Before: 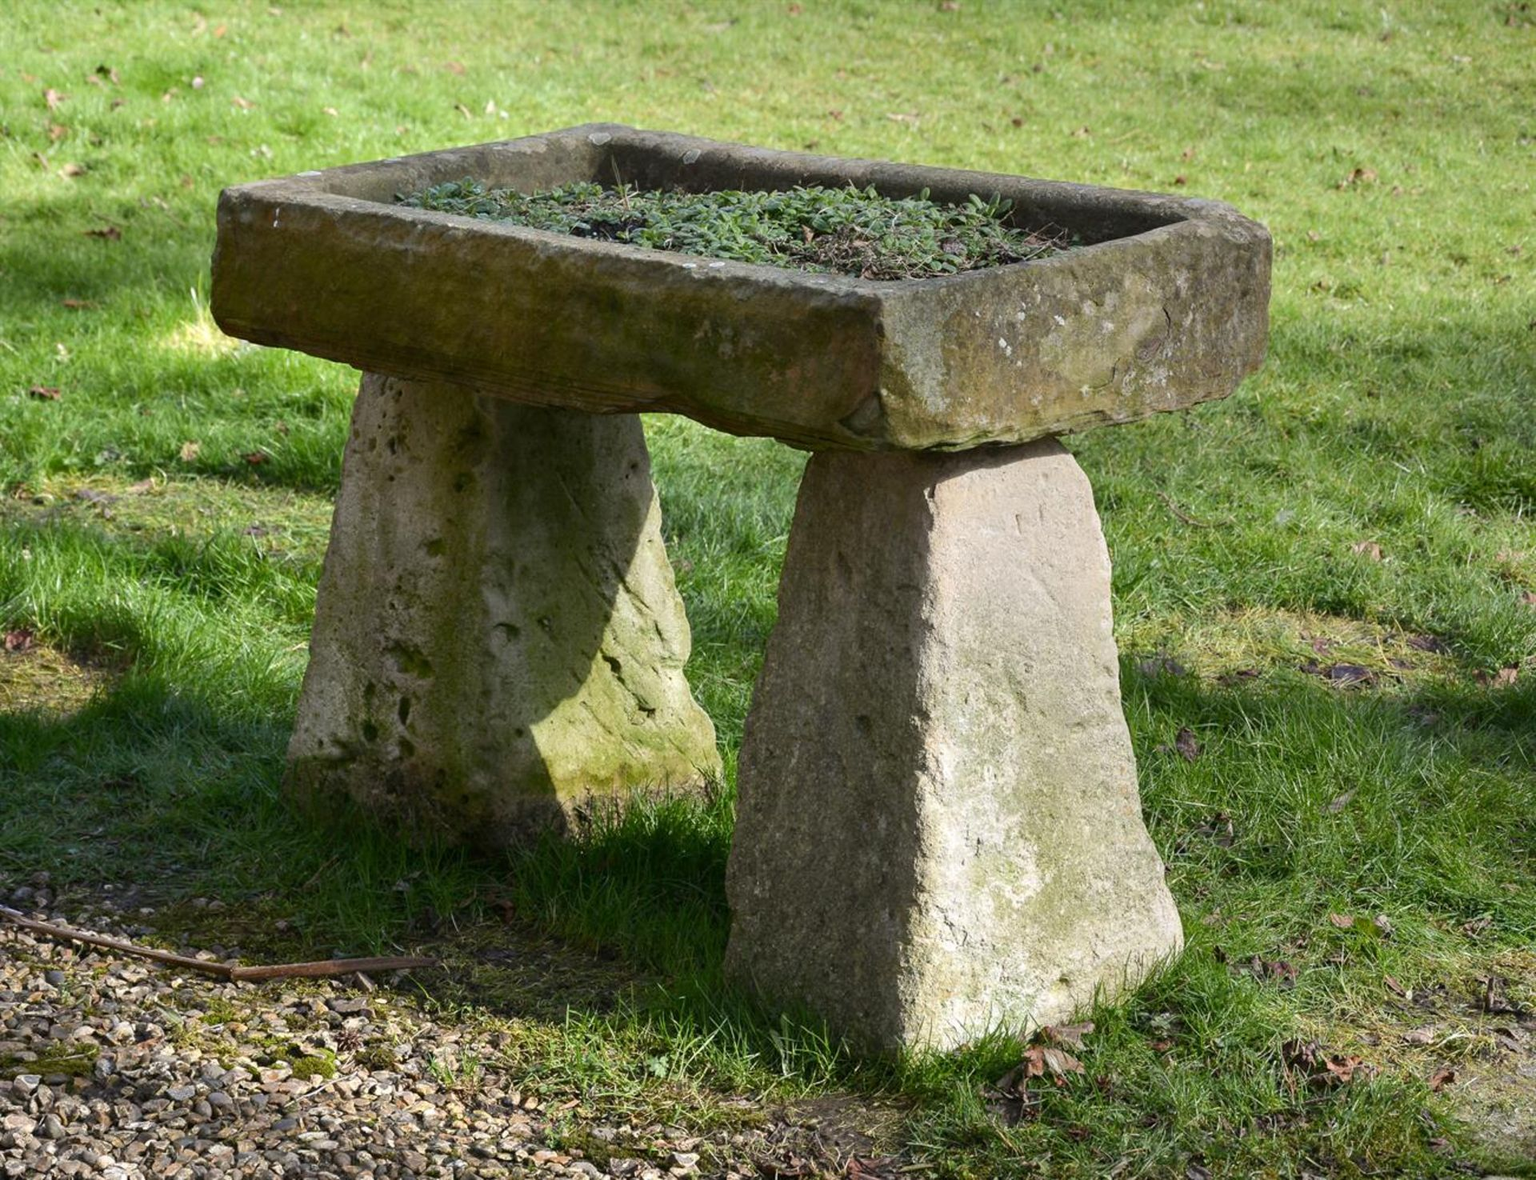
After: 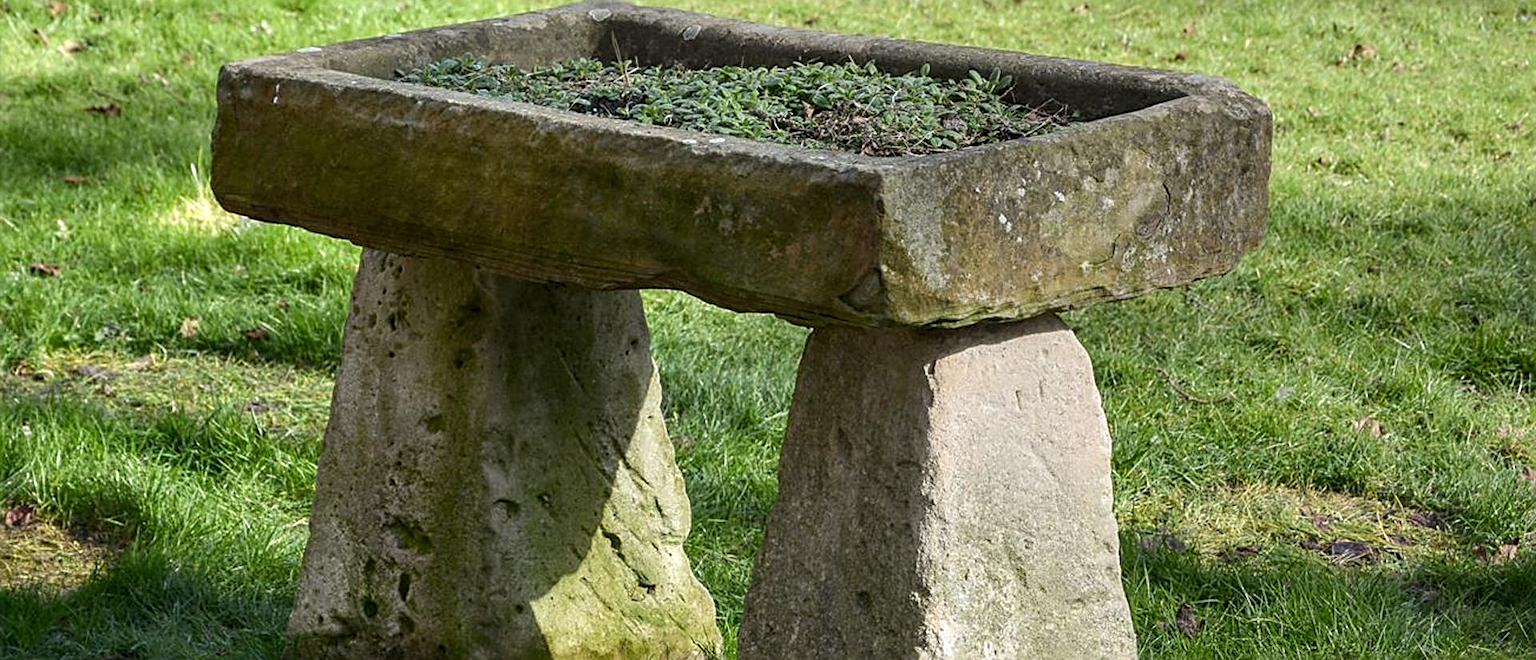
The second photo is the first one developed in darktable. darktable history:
sharpen: radius 2.537, amount 0.626
crop and rotate: top 10.52%, bottom 33.43%
local contrast: on, module defaults
tone equalizer: on, module defaults
